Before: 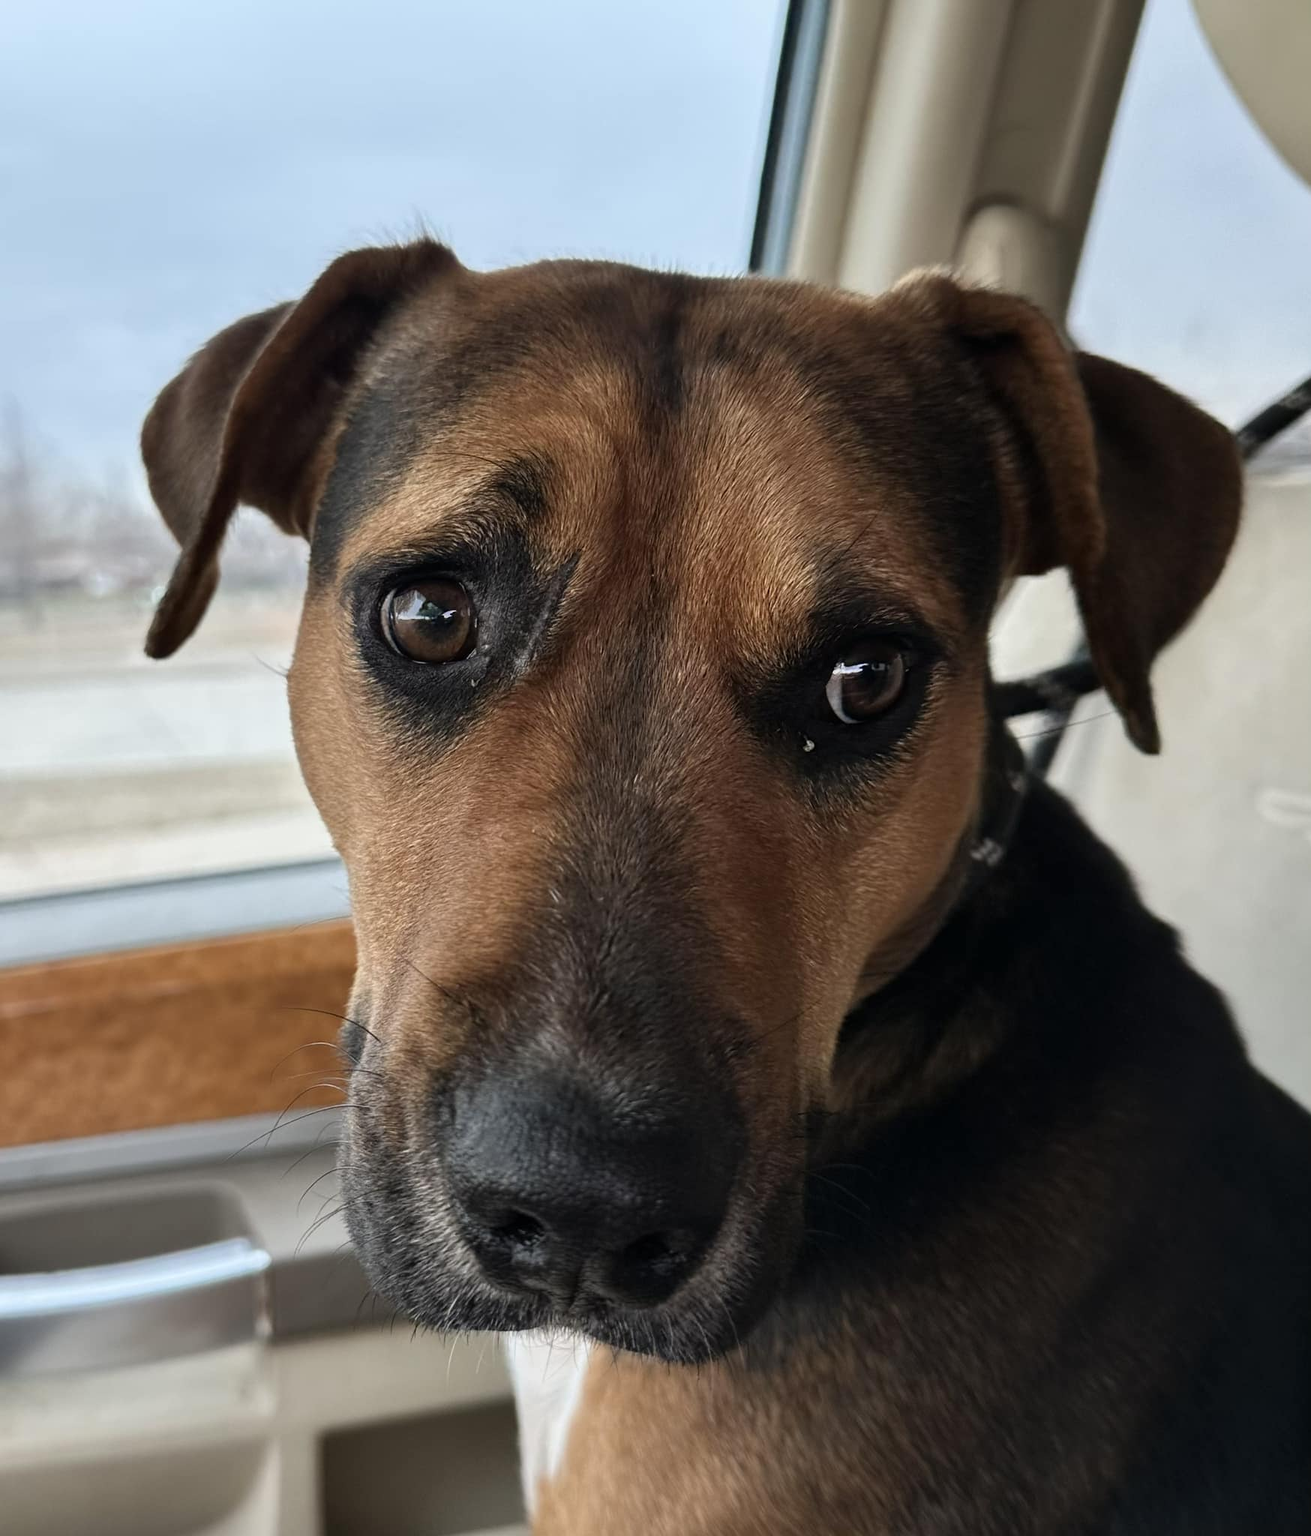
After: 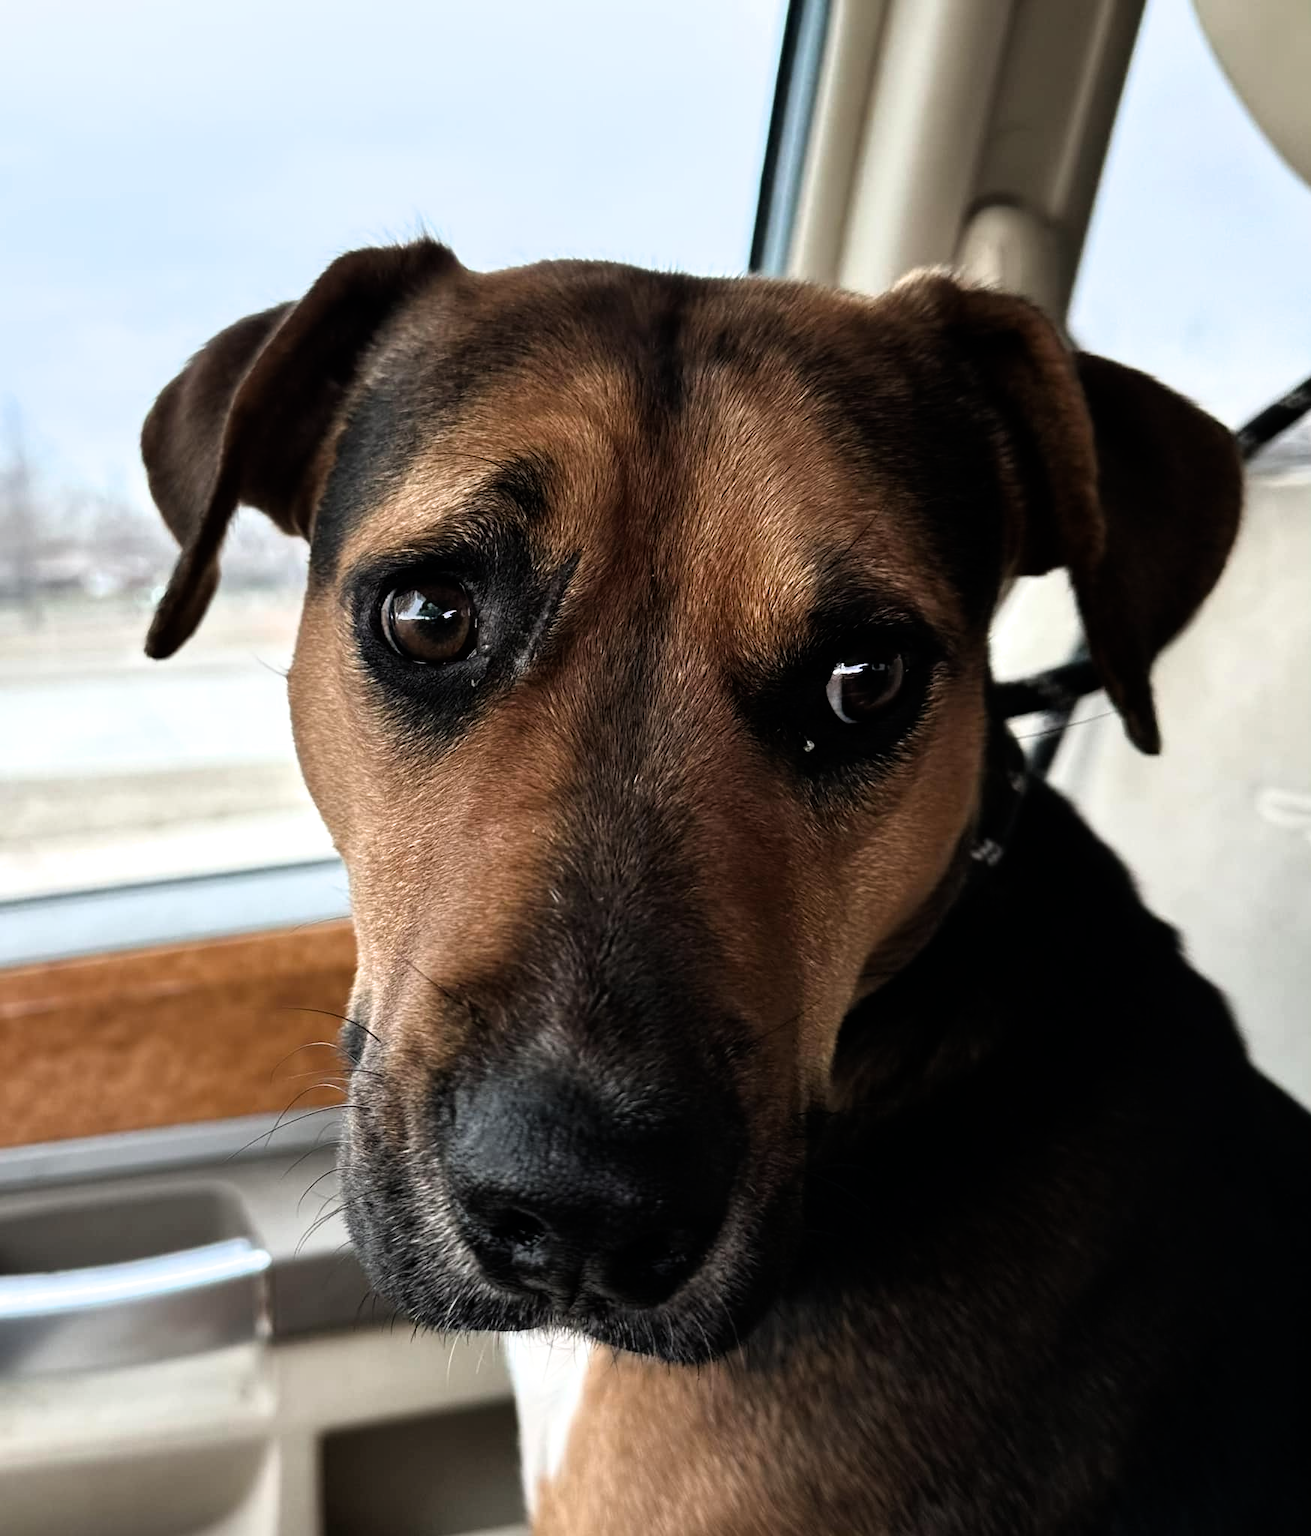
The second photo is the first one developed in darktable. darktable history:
filmic rgb: black relative exposure -7.96 EV, white relative exposure 2.19 EV, threshold 3.03 EV, hardness 7.01, color science v6 (2022), enable highlight reconstruction true
